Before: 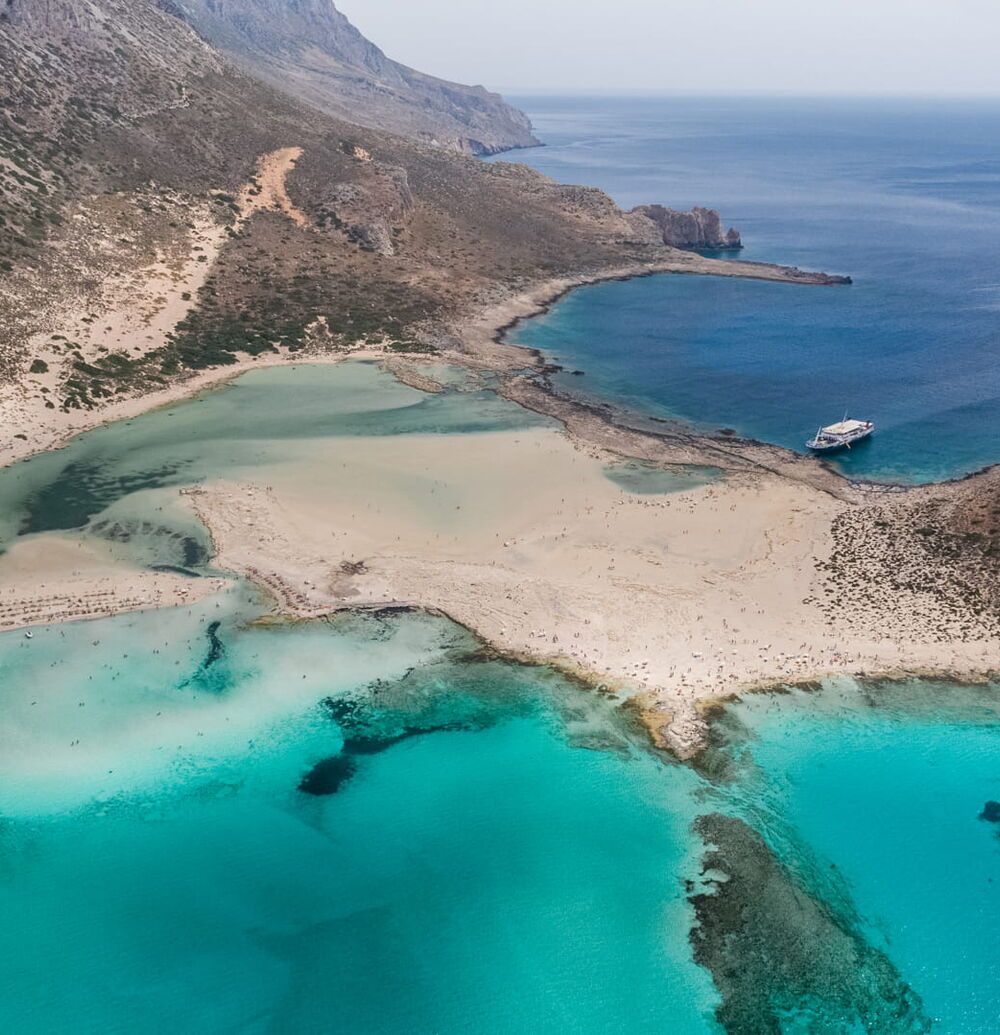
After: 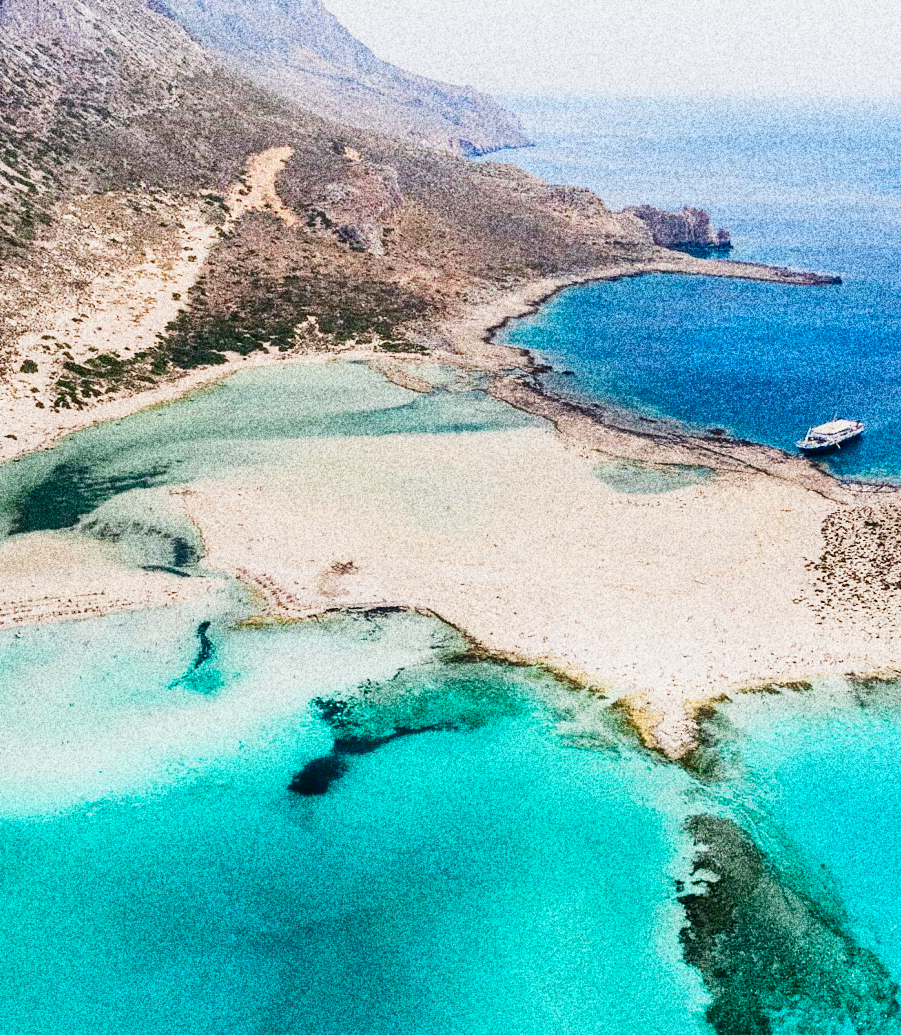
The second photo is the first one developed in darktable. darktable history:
exposure: black level correction 0, exposure 0.6 EV, compensate highlight preservation false
contrast brightness saturation: contrast 0.16, saturation 0.32
sigmoid: contrast 1.8, skew -0.2, preserve hue 0%, red attenuation 0.1, red rotation 0.035, green attenuation 0.1, green rotation -0.017, blue attenuation 0.15, blue rotation -0.052, base primaries Rec2020
grain: coarseness 30.02 ISO, strength 100%
crop and rotate: left 1.088%, right 8.807%
